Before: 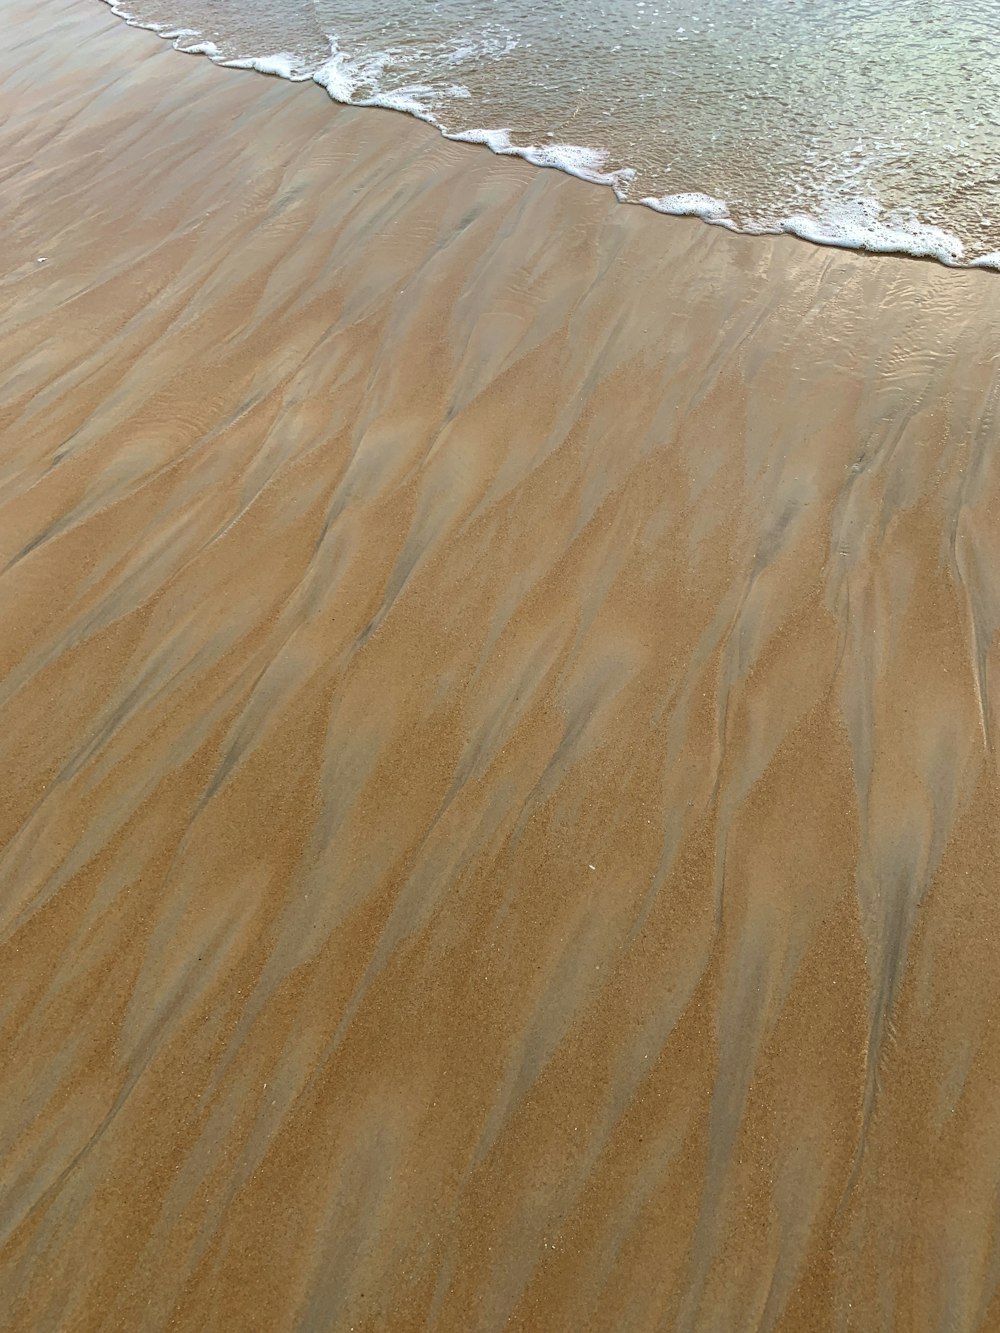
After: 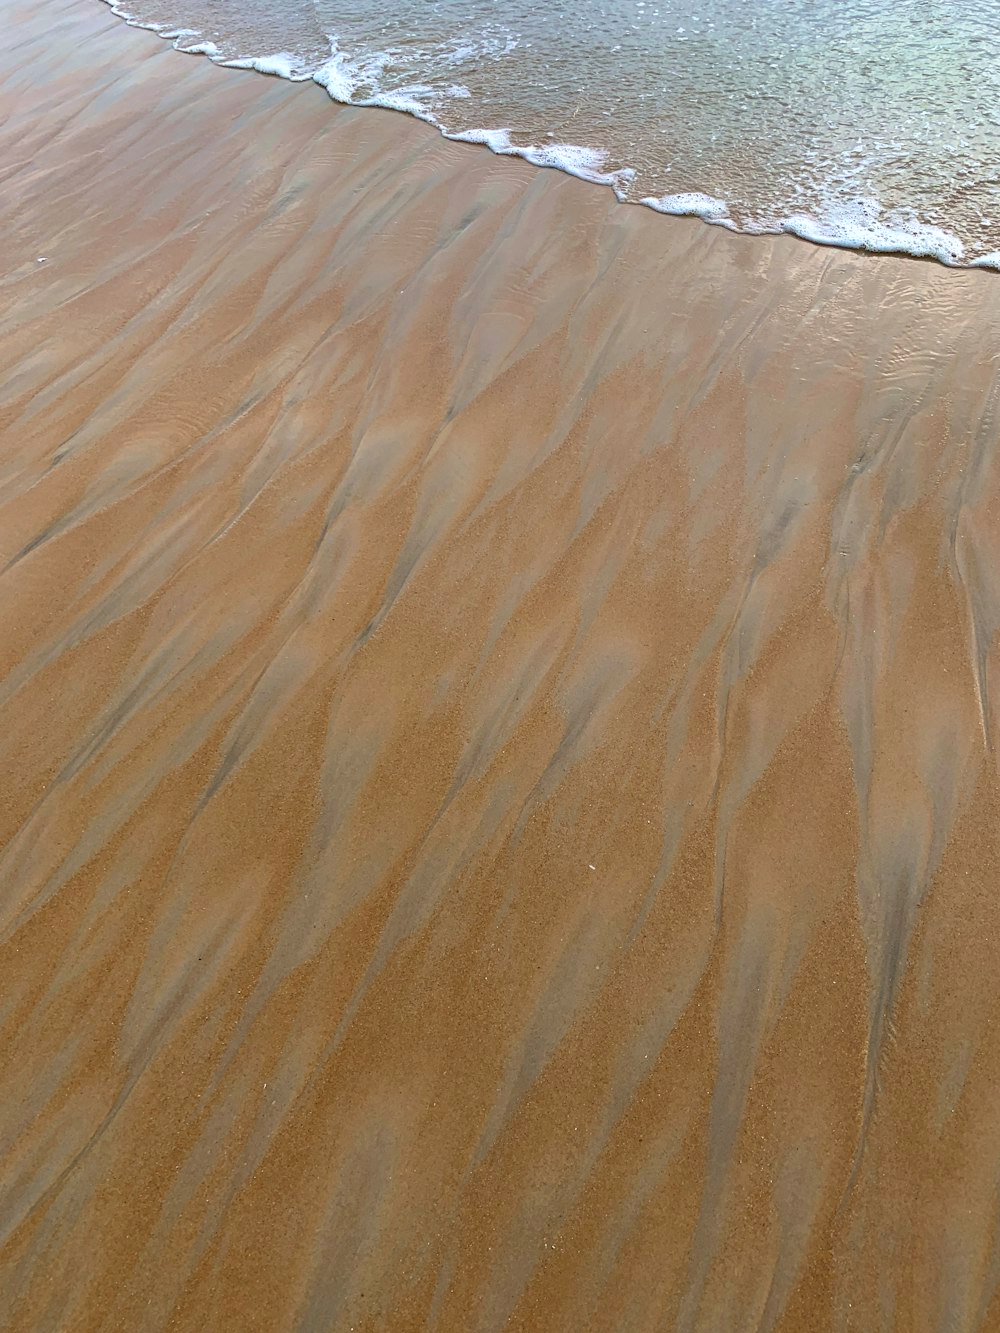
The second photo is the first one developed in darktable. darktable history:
base curve: curves: ch0 [(0, 0) (0.472, 0.455) (1, 1)], preserve colors none
color calibration: illuminant as shot in camera, x 0.358, y 0.373, temperature 4628.91 K
